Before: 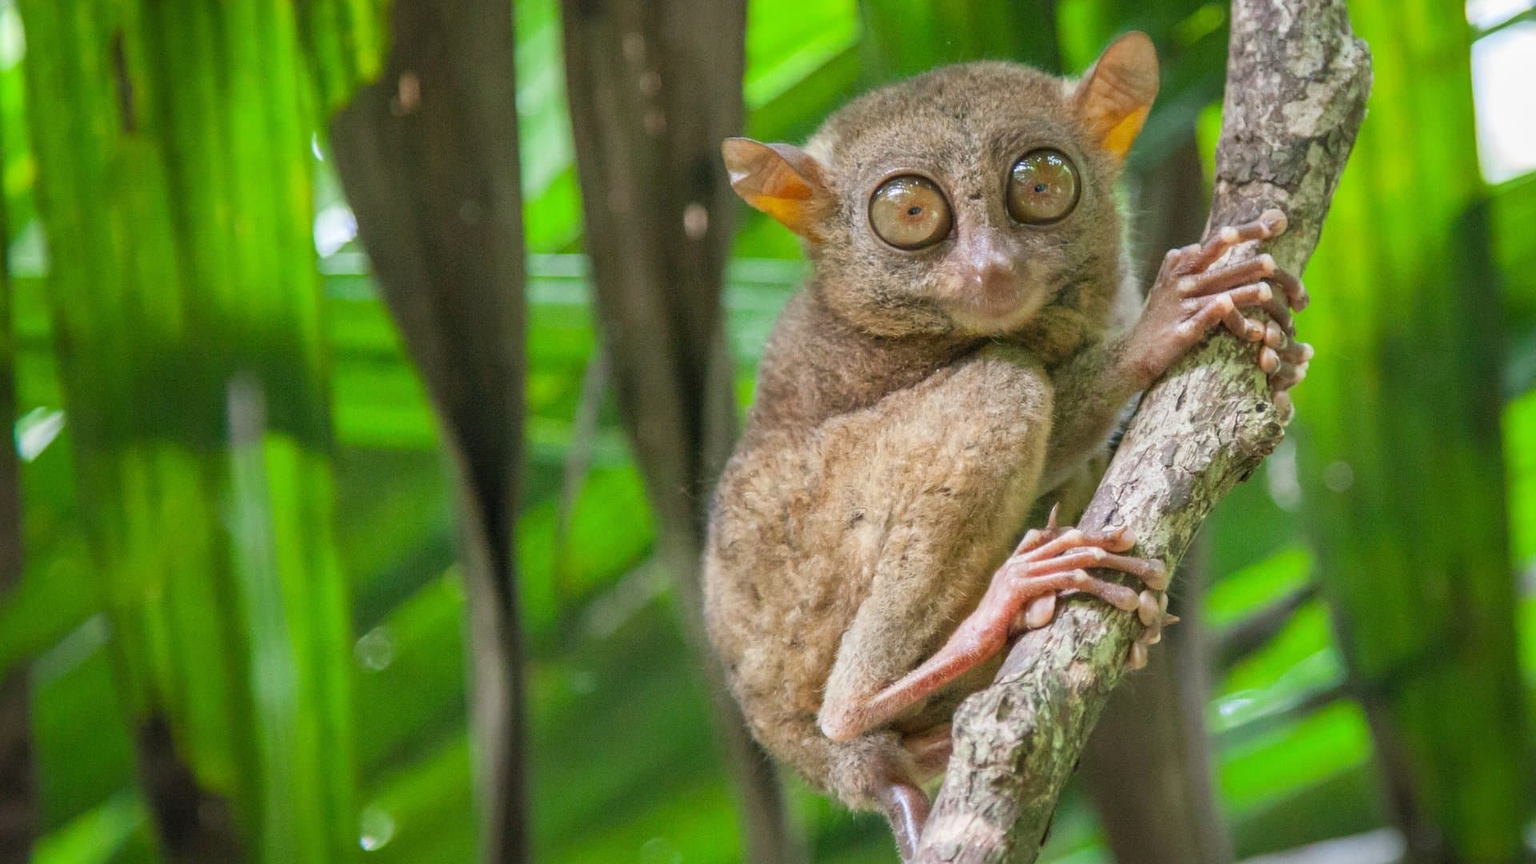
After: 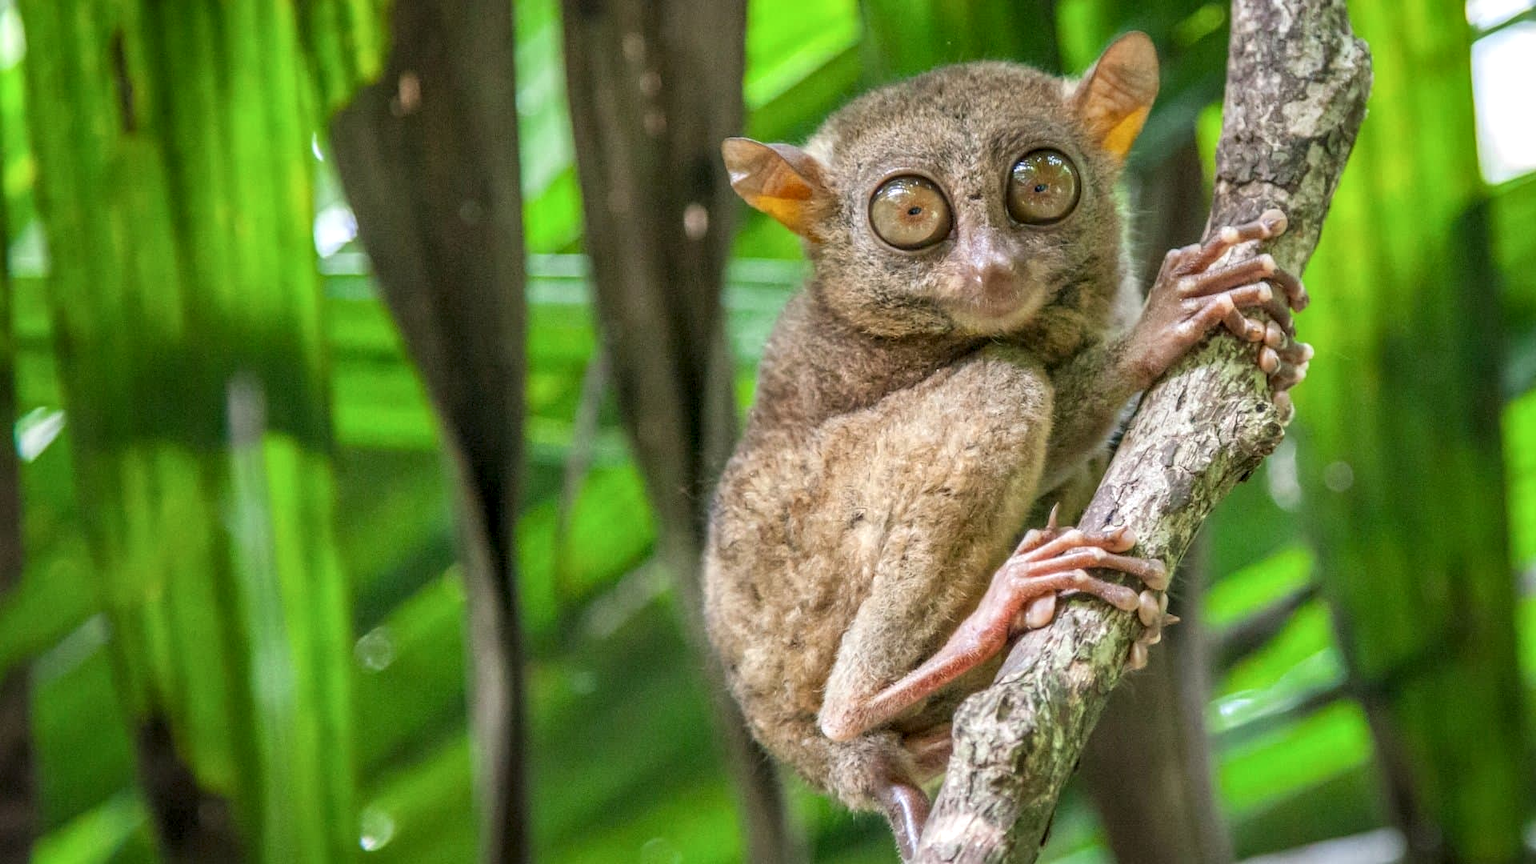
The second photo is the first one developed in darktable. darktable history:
local contrast: highlights 62%, detail 143%, midtone range 0.421
